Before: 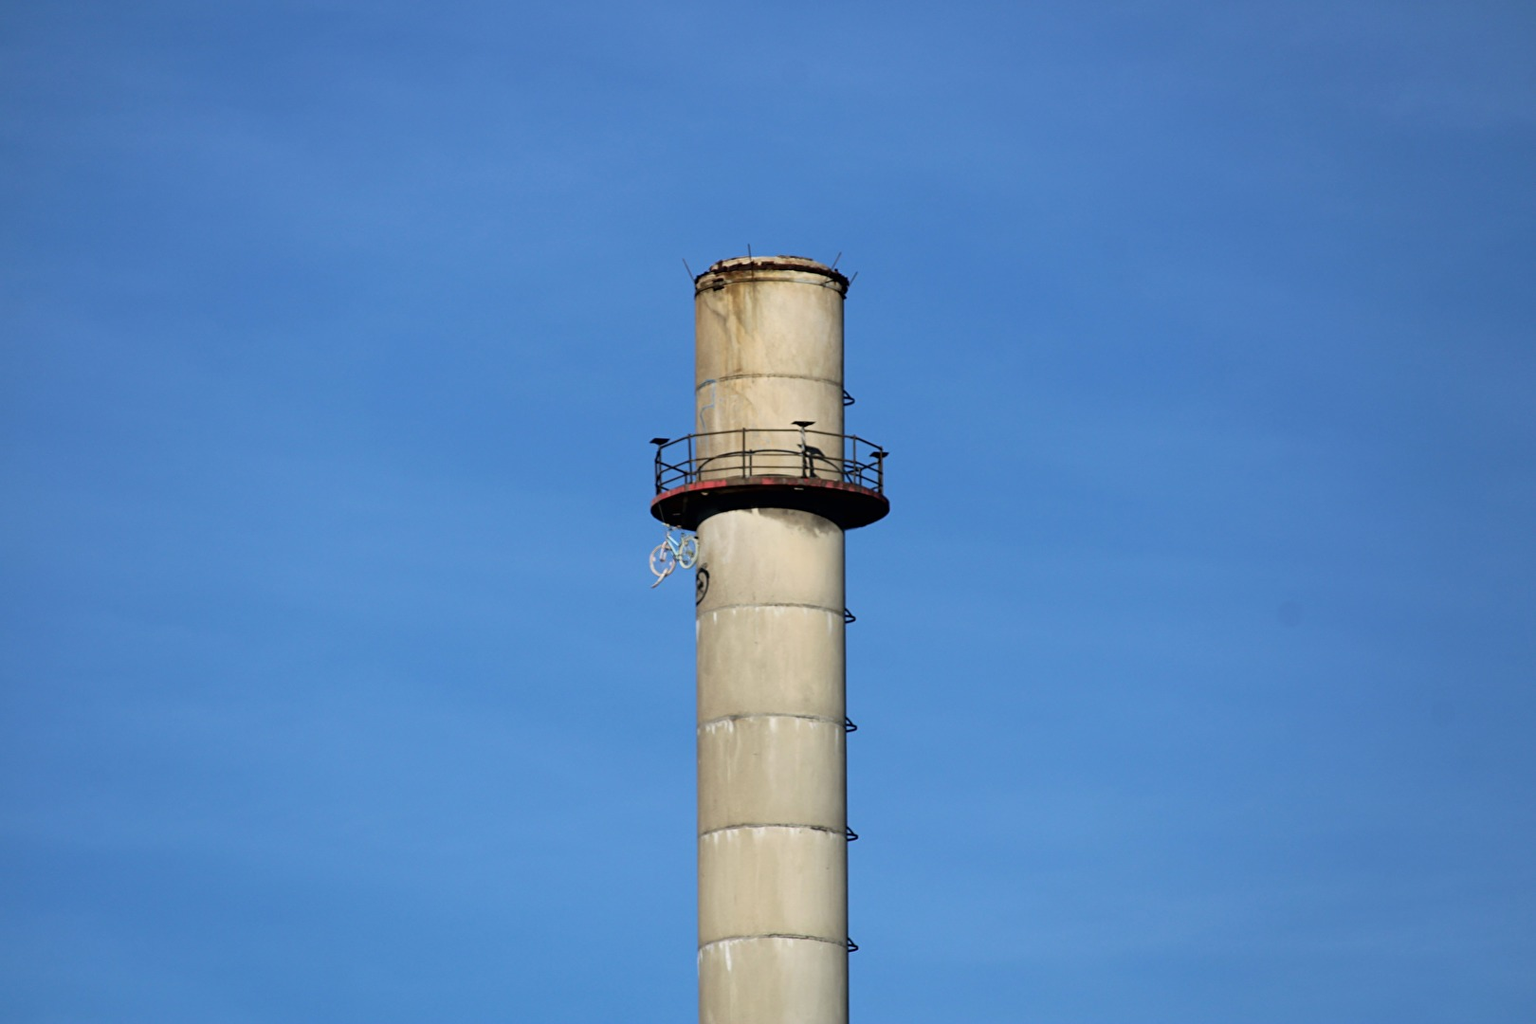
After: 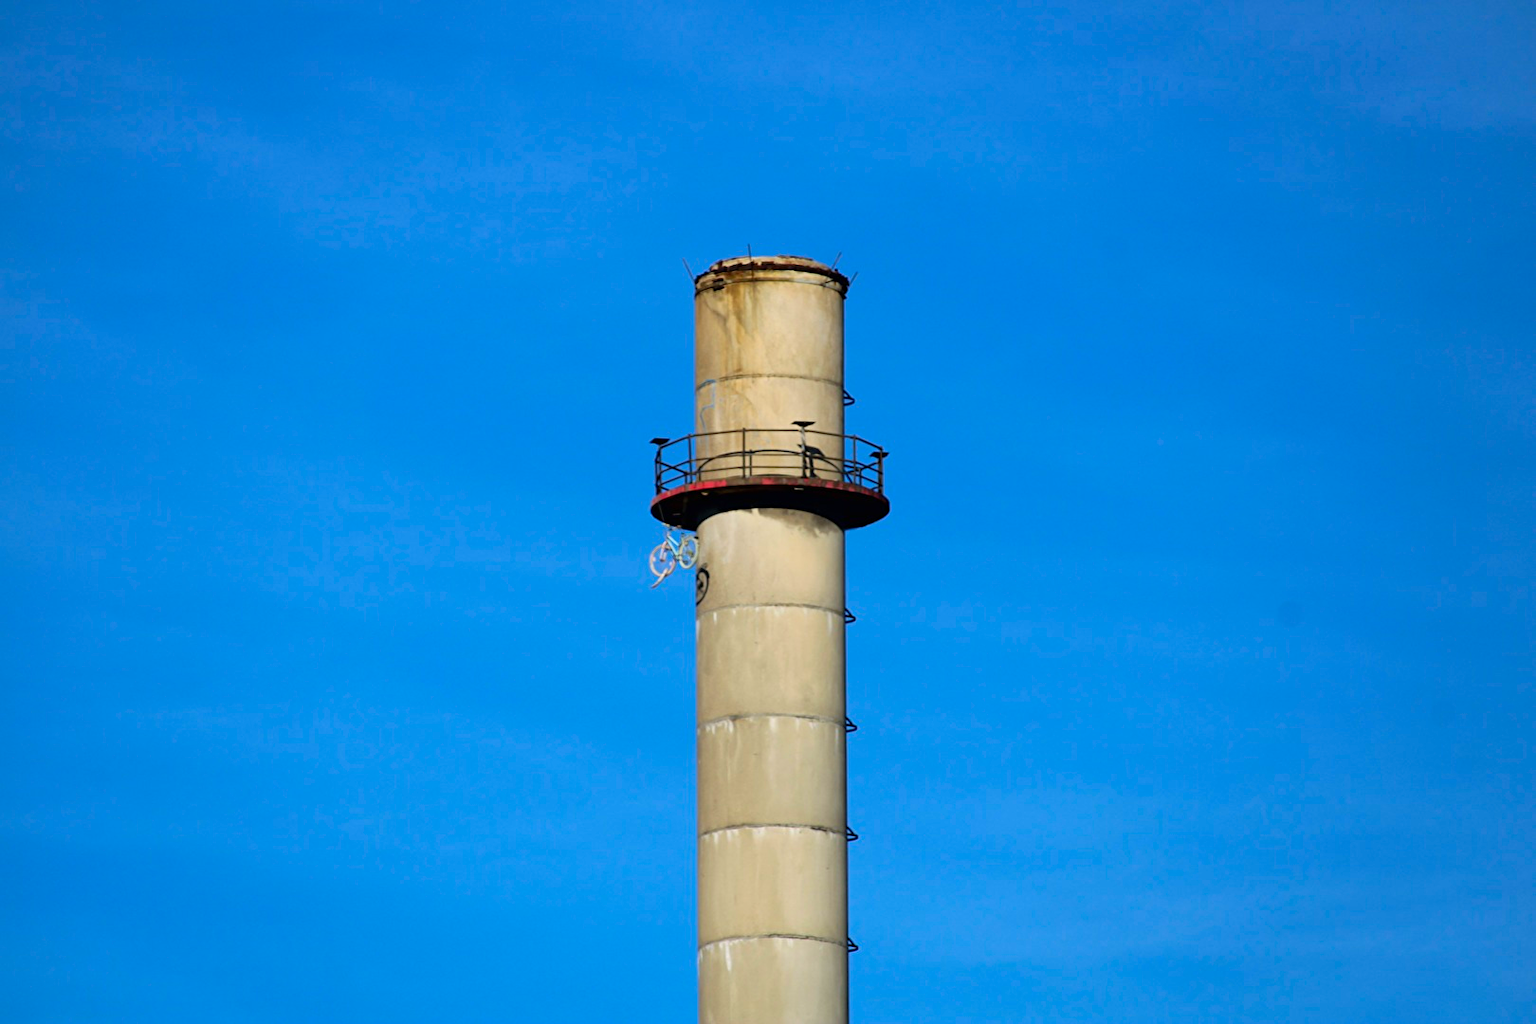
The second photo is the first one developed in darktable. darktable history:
color correction: highlights b* 0.035, saturation 1.33
color balance rgb: perceptual saturation grading › global saturation -0.344%, global vibrance 20%
